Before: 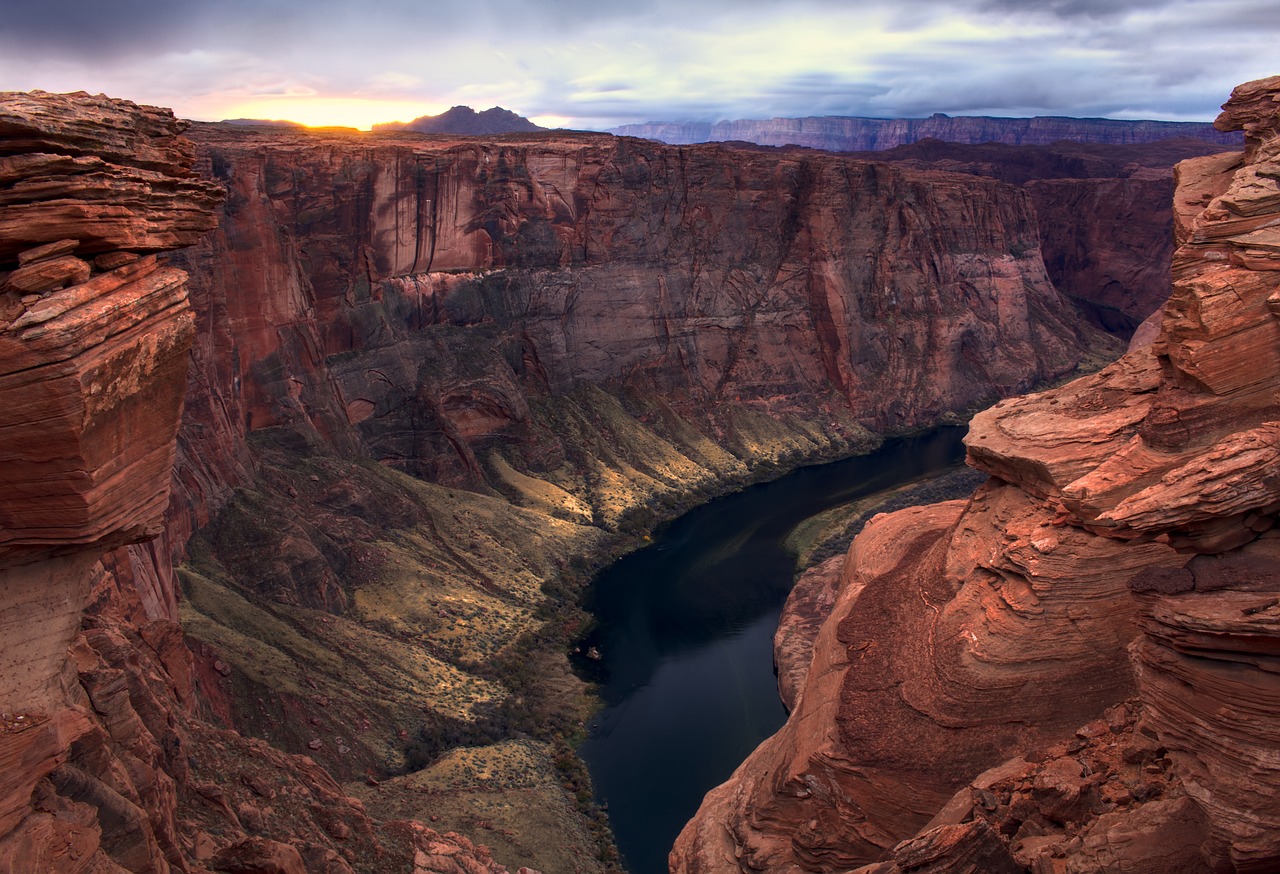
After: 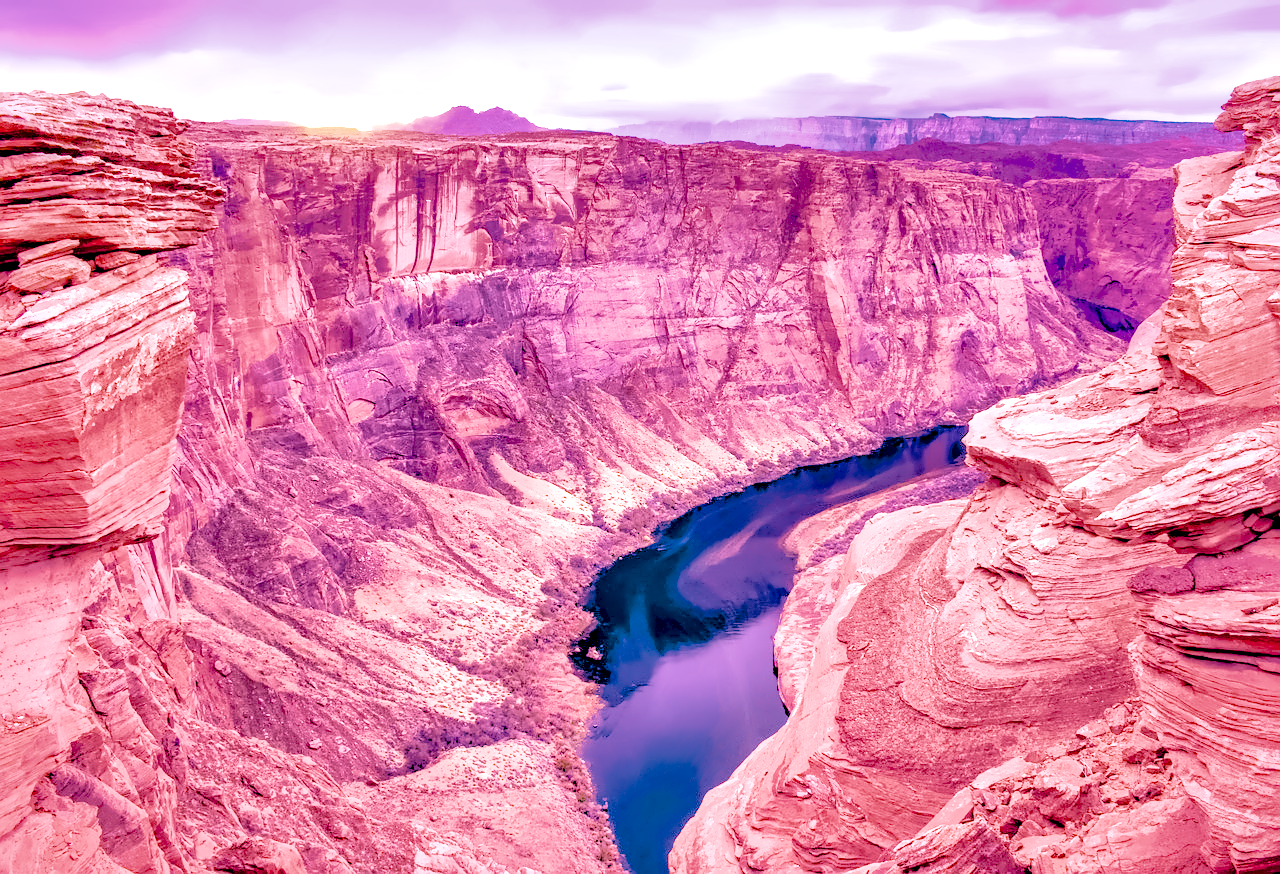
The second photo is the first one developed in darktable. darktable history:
local contrast: highlights 60%, shadows 60%, detail 160%
color calibration: illuminant as shot in camera, x 0.358, y 0.373, temperature 4628.91 K
color balance rgb: perceptual saturation grading › global saturation 35%, perceptual saturation grading › highlights -30%, perceptual saturation grading › shadows 35%, perceptual brilliance grading › global brilliance 3%, perceptual brilliance grading › highlights -3%, perceptual brilliance grading › shadows 3%
denoise (profiled): preserve shadows 1.52, scattering 0.002, a [-1, 0, 0], compensate highlight preservation false
exposure: black level correction 0, exposure 1.1 EV, compensate exposure bias true, compensate highlight preservation false
filmic rgb: black relative exposure -7.65 EV, white relative exposure 4.56 EV, hardness 3.61
haze removal: compatibility mode true, adaptive false
highlight reconstruction: on, module defaults
hot pixels: on, module defaults
lens correction: scale 1, crop 1, focal 16, aperture 5.6, distance 1000, camera "Canon EOS RP", lens "Canon RF 16mm F2.8 STM"
shadows and highlights: shadows 40, highlights -60
white balance: red 2.229, blue 1.46
tone equalizer: -8 EV -0.75 EV, -7 EV -0.7 EV, -6 EV -0.6 EV, -5 EV -0.4 EV, -3 EV 0.4 EV, -2 EV 0.6 EV, -1 EV 0.7 EV, +0 EV 0.75 EV, edges refinement/feathering 500, mask exposure compensation -1.57 EV, preserve details no
velvia: strength 45%
contrast equalizer "clarity": octaves 7, y [[0.6 ×6], [0.55 ×6], [0 ×6], [0 ×6], [0 ×6]]
